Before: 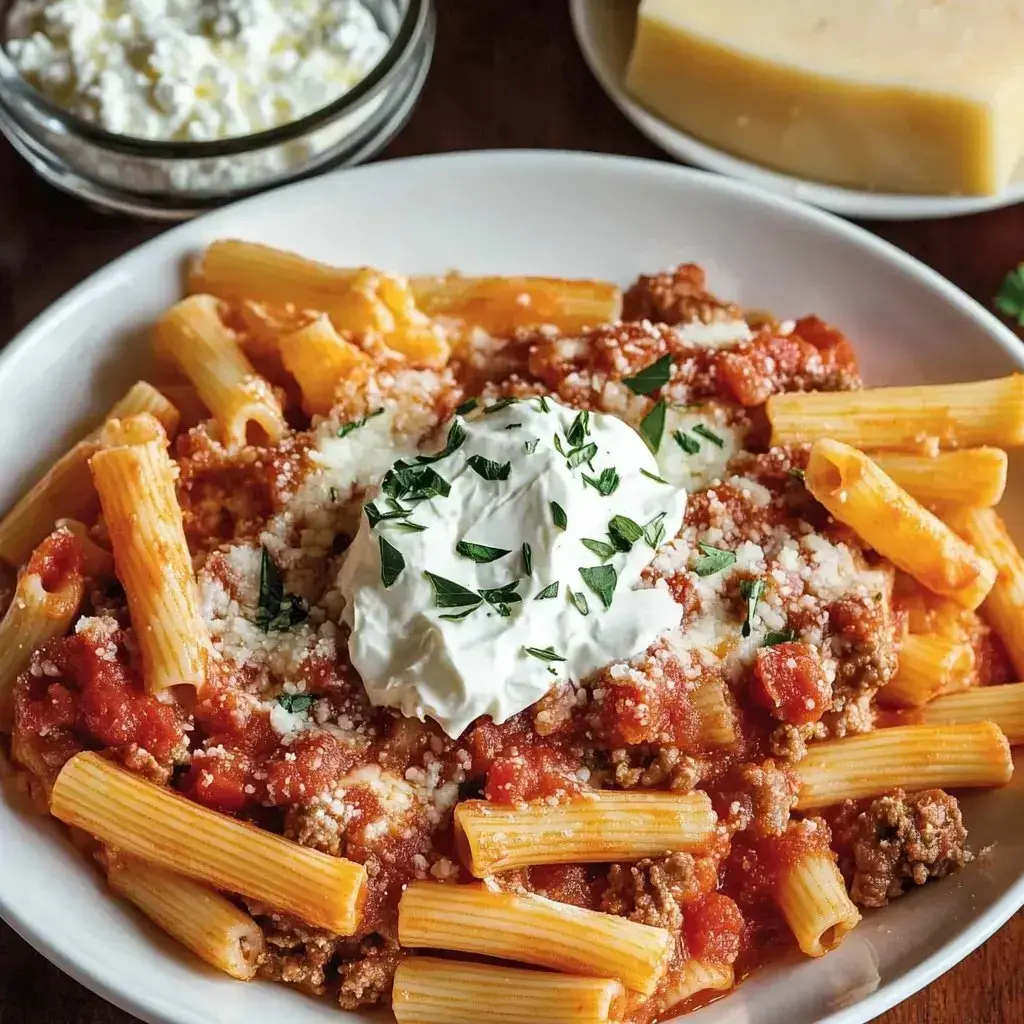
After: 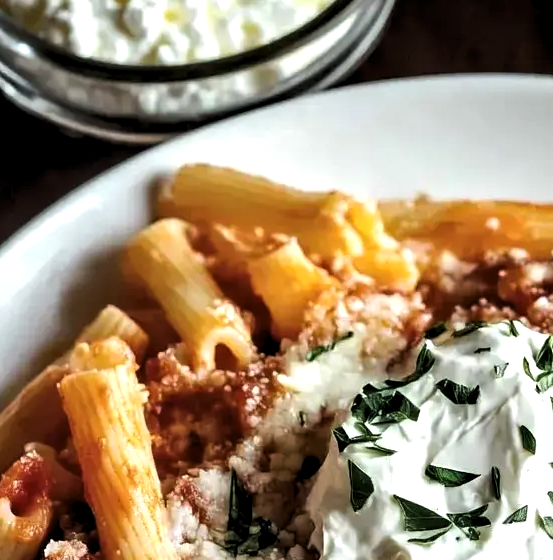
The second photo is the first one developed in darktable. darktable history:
levels: white 99.98%, levels [0.052, 0.496, 0.908]
crop and rotate: left 3.054%, top 7.519%, right 42.871%, bottom 37.793%
contrast equalizer: y [[0.514, 0.573, 0.581, 0.508, 0.5, 0.5], [0.5 ×6], [0.5 ×6], [0 ×6], [0 ×6]], mix 0.588
